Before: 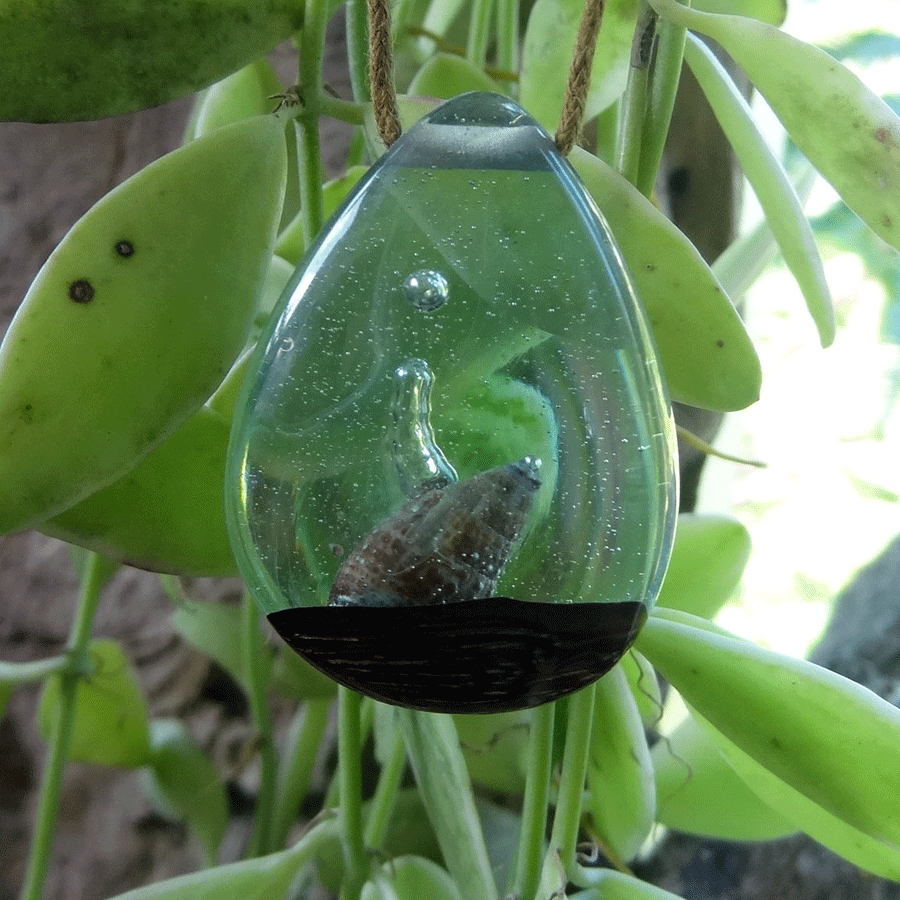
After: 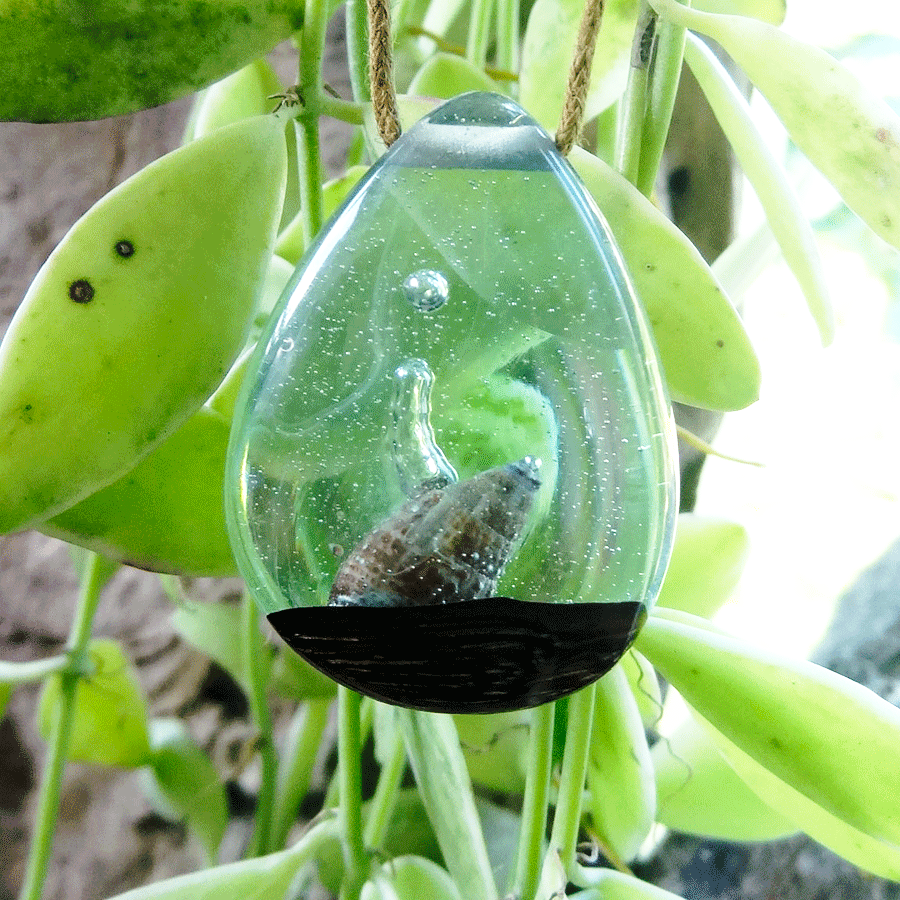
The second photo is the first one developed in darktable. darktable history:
base curve: curves: ch0 [(0, 0) (0.028, 0.03) (0.121, 0.232) (0.46, 0.748) (0.859, 0.968) (1, 1)], preserve colors none
exposure: black level correction 0.001, exposure 0.5 EV, compensate exposure bias true, compensate highlight preservation false
